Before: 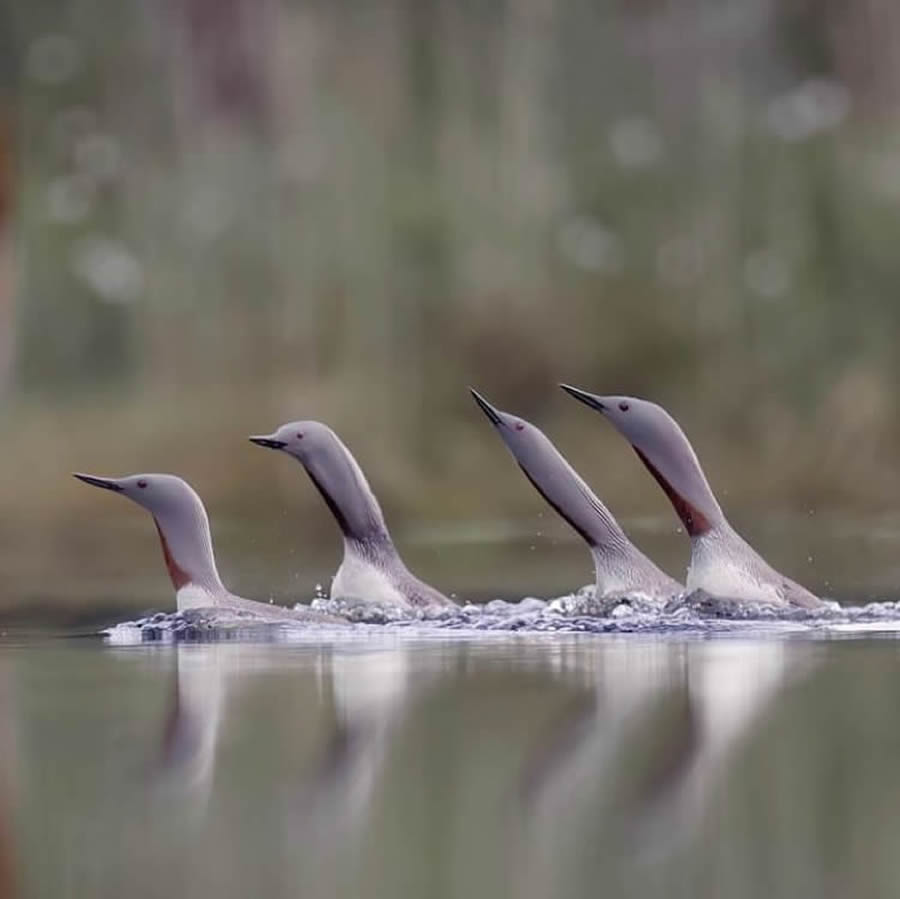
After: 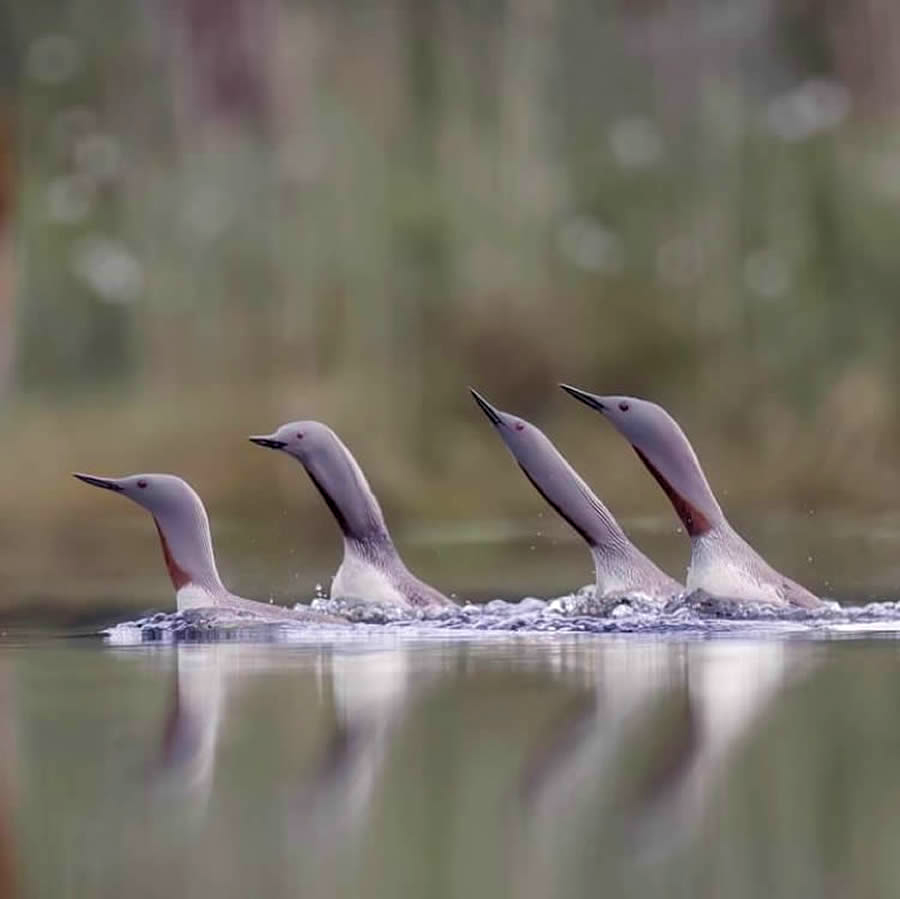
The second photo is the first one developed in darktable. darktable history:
local contrast: highlights 100%, shadows 100%, detail 120%, midtone range 0.2
velvia: on, module defaults
white balance: red 1, blue 1
